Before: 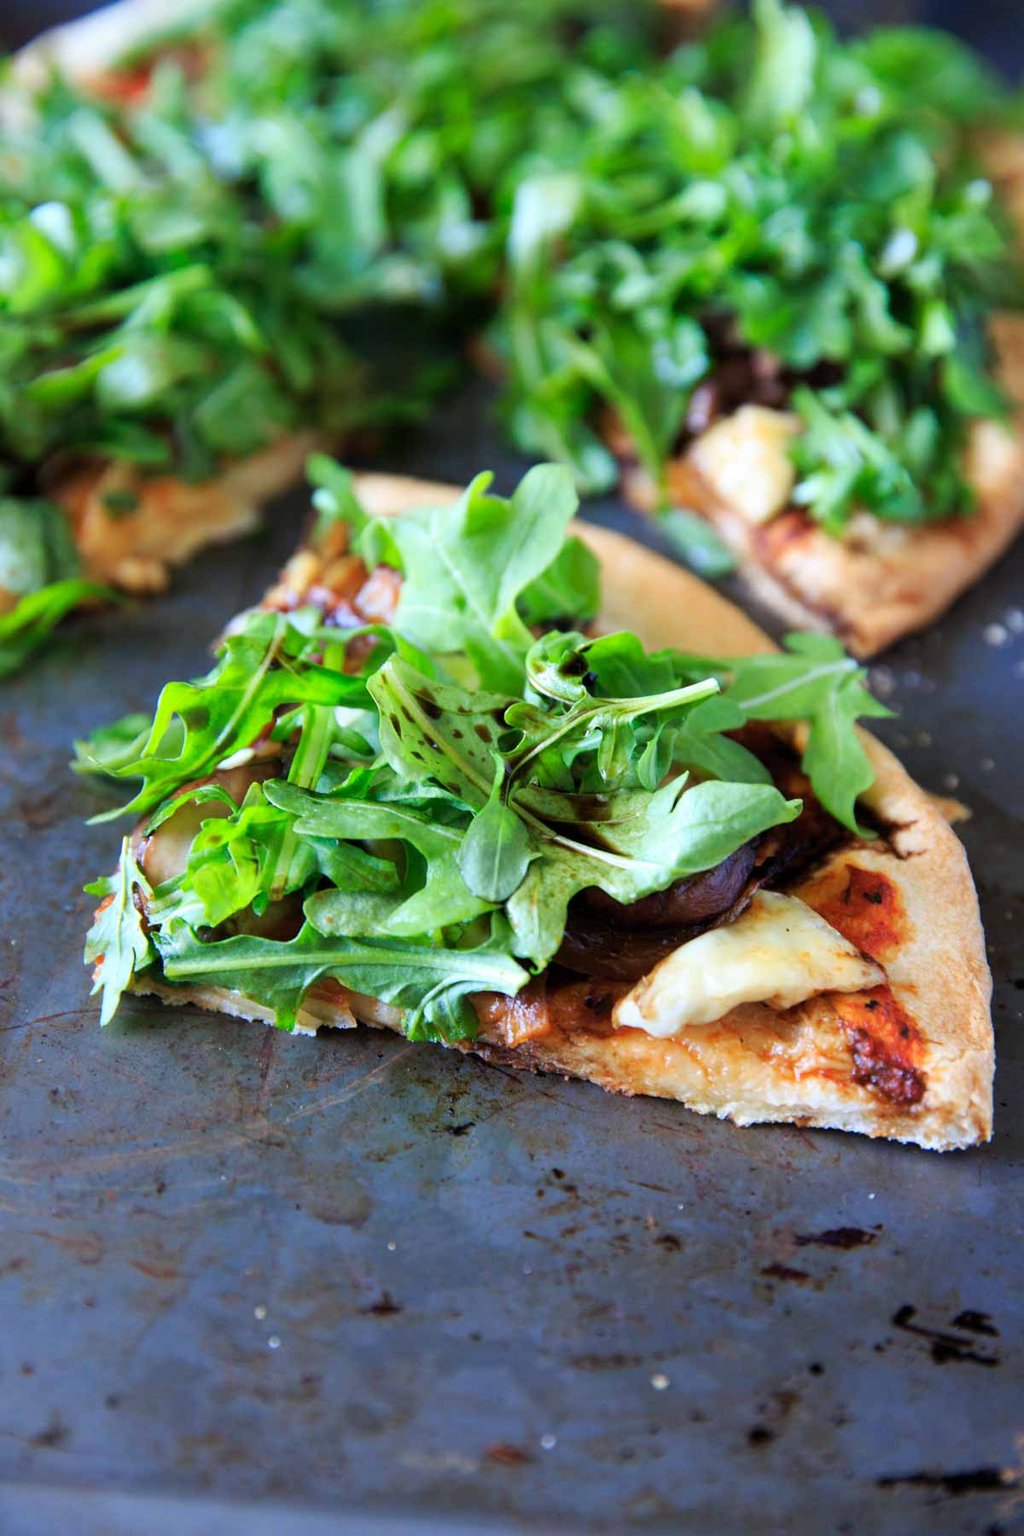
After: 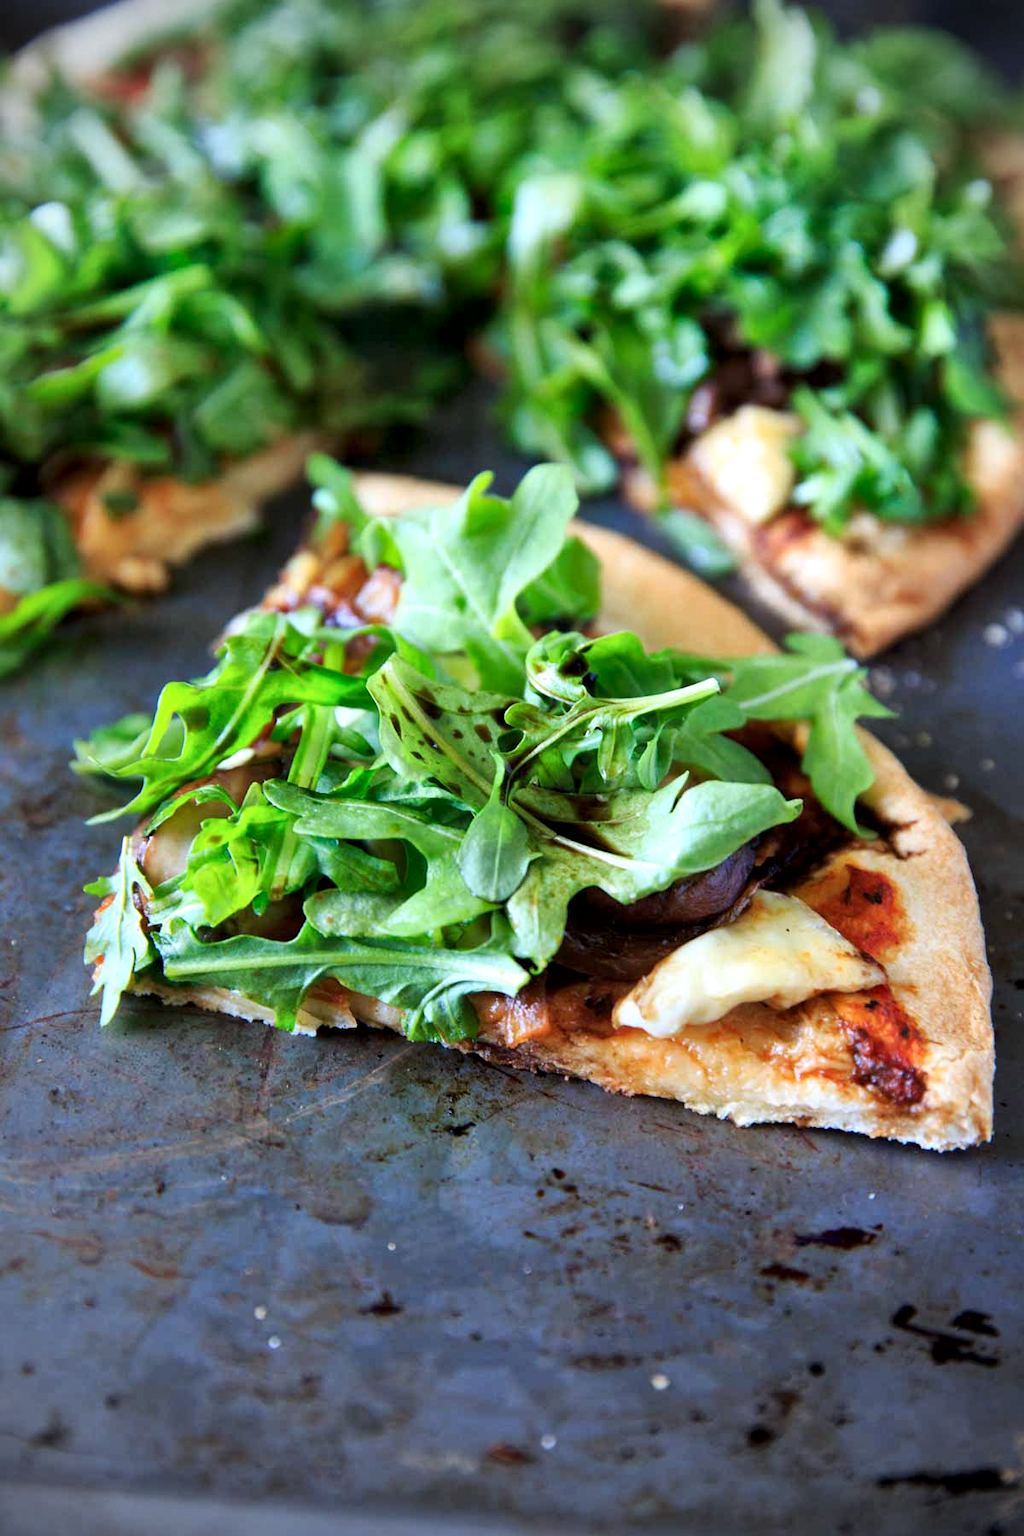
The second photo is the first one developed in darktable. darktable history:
vignetting: brightness -0.625, saturation -0.67, unbound false
local contrast: mode bilateral grid, contrast 19, coarseness 50, detail 150%, midtone range 0.2
